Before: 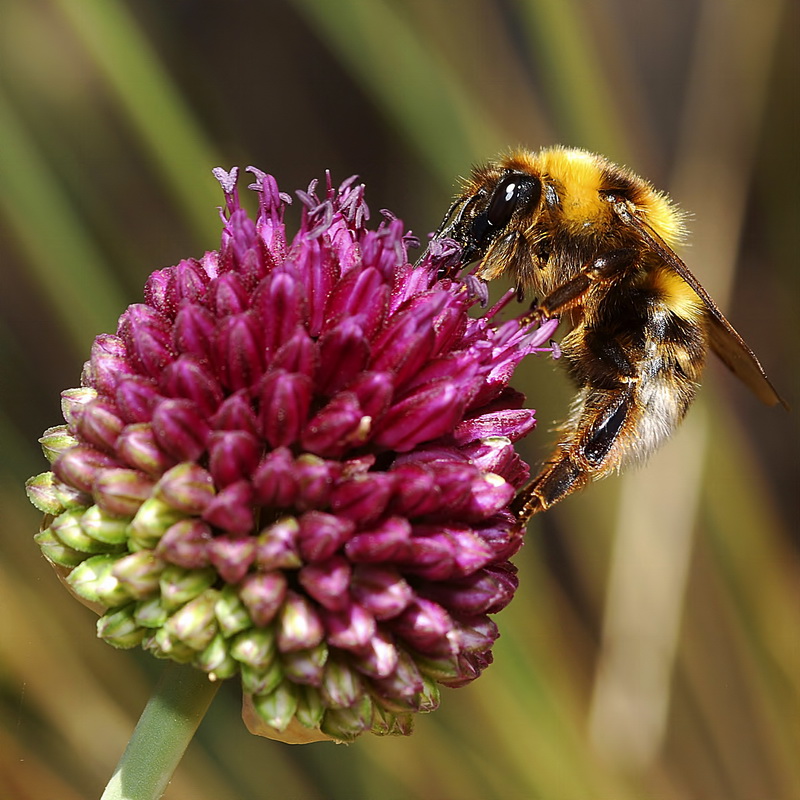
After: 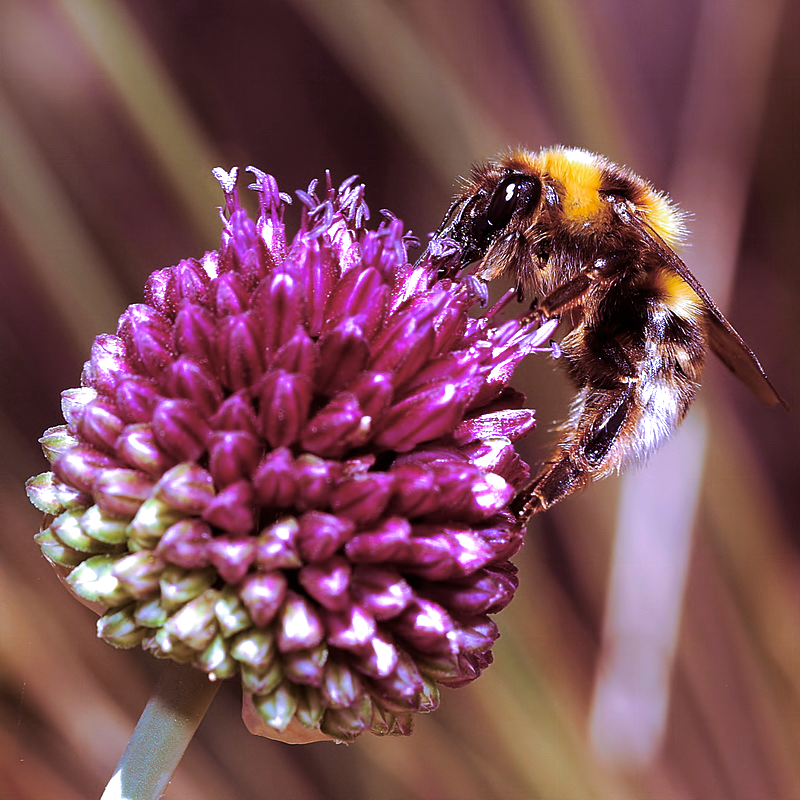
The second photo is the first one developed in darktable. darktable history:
white balance: red 0.98, blue 1.61
split-toning: on, module defaults
